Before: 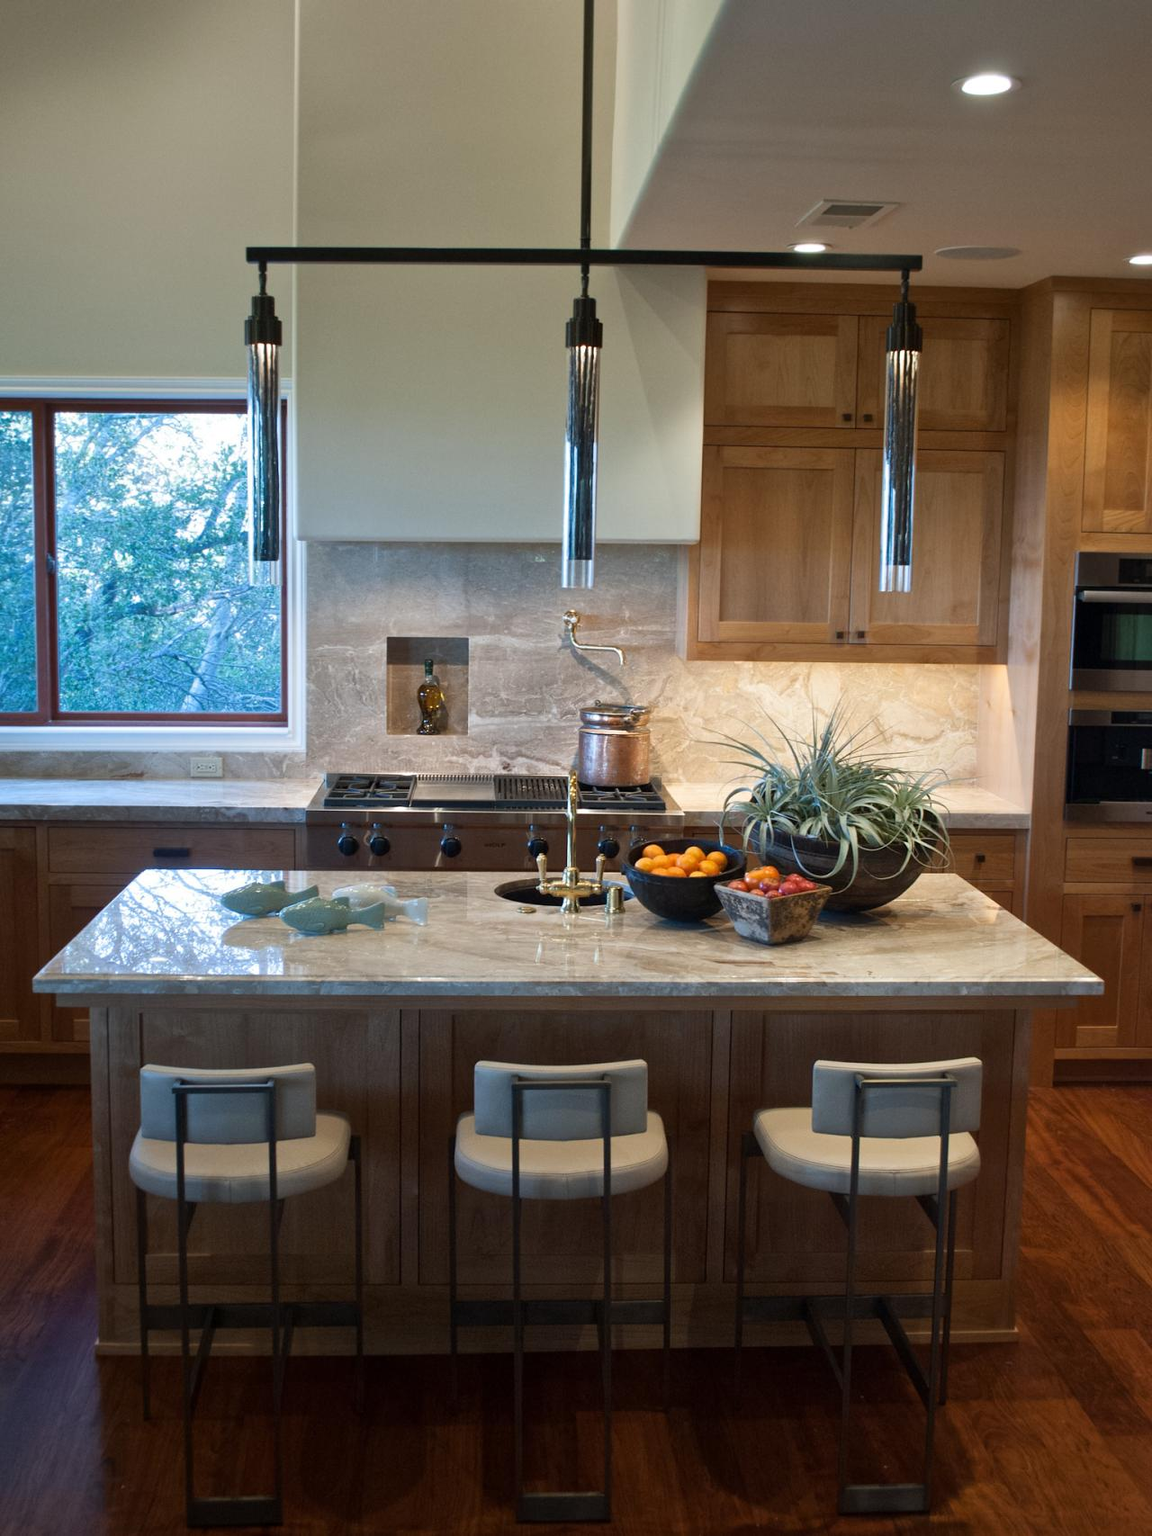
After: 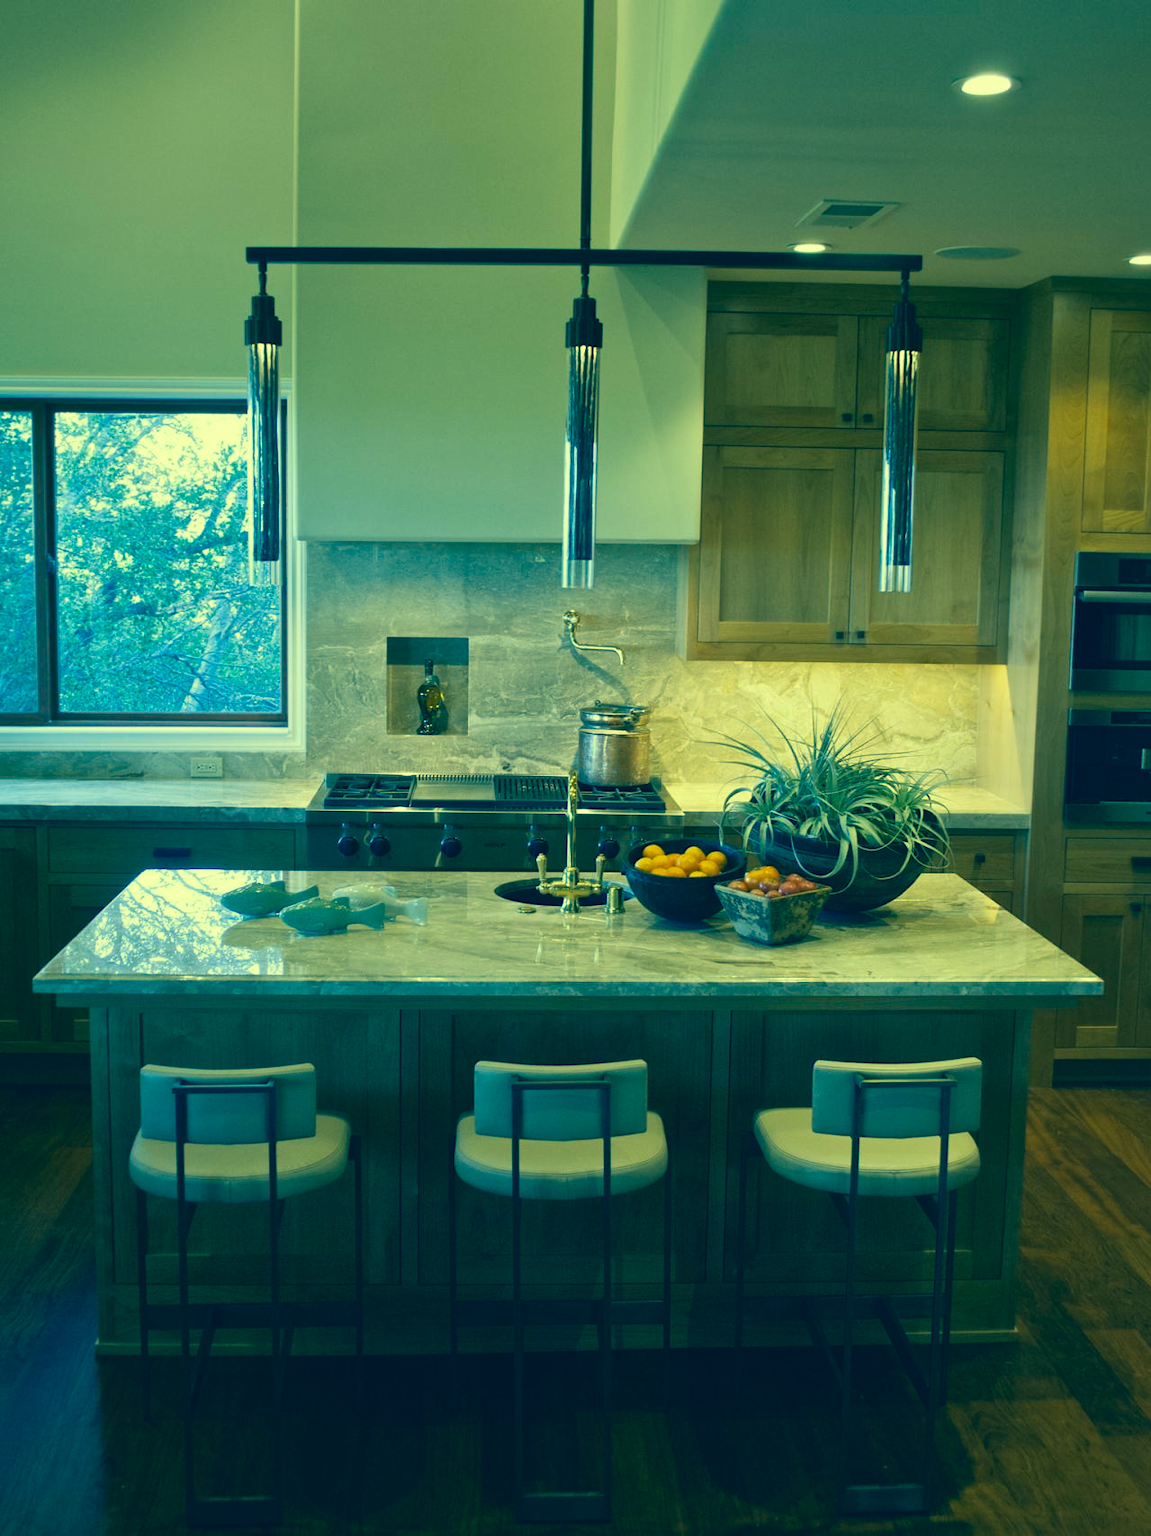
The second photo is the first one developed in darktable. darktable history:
color correction: highlights a* -15.36, highlights b* 39.88, shadows a* -39.61, shadows b* -26.93
